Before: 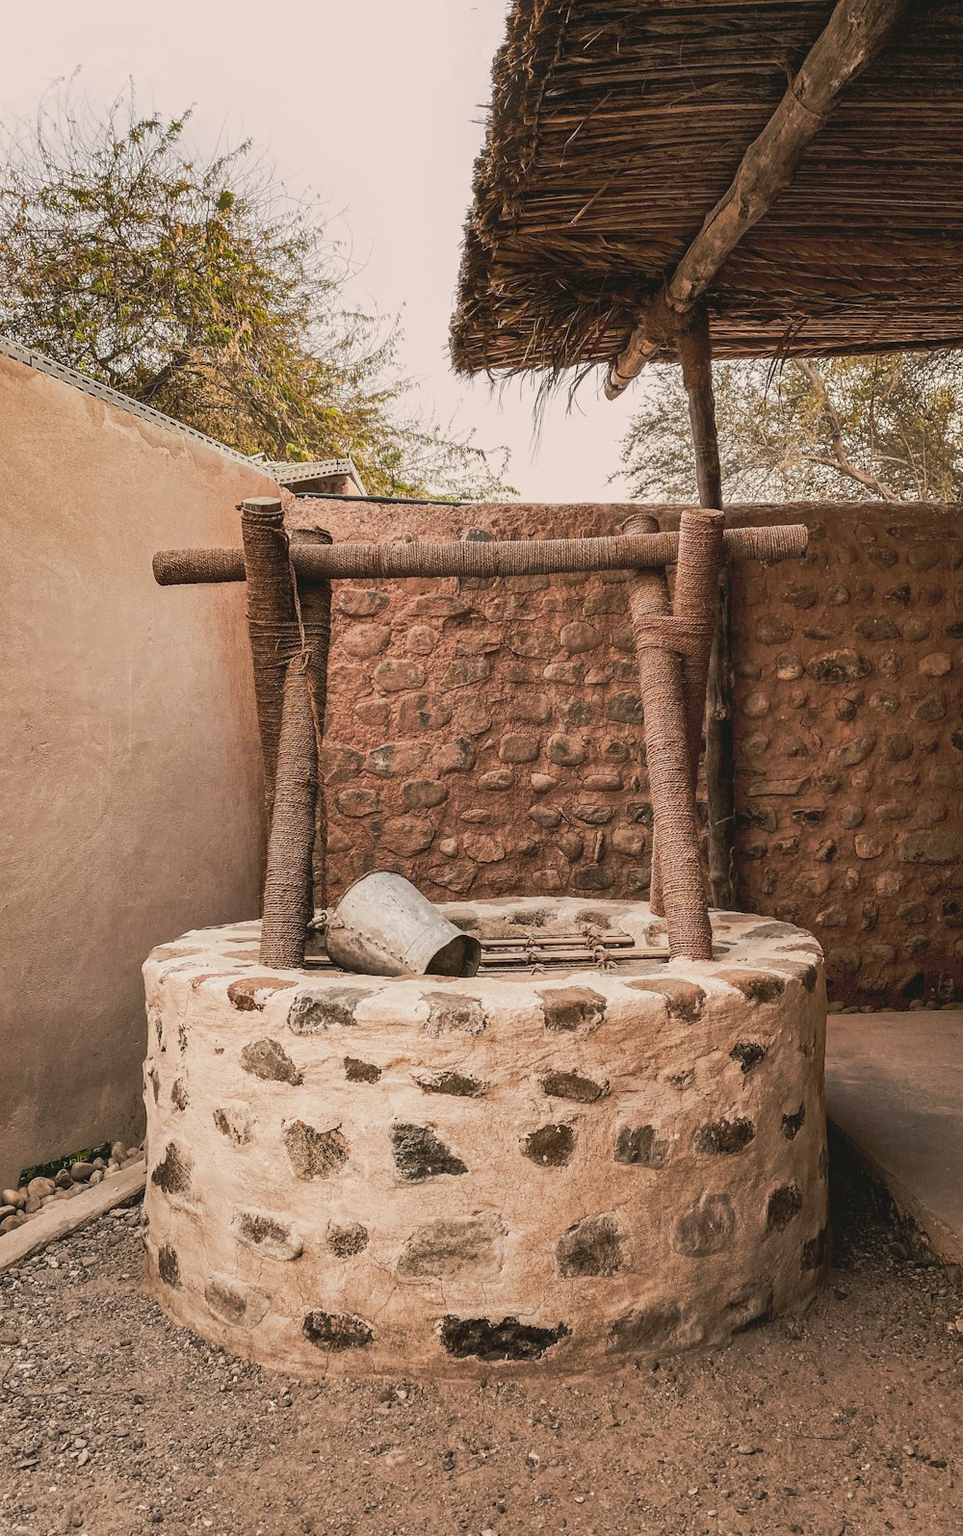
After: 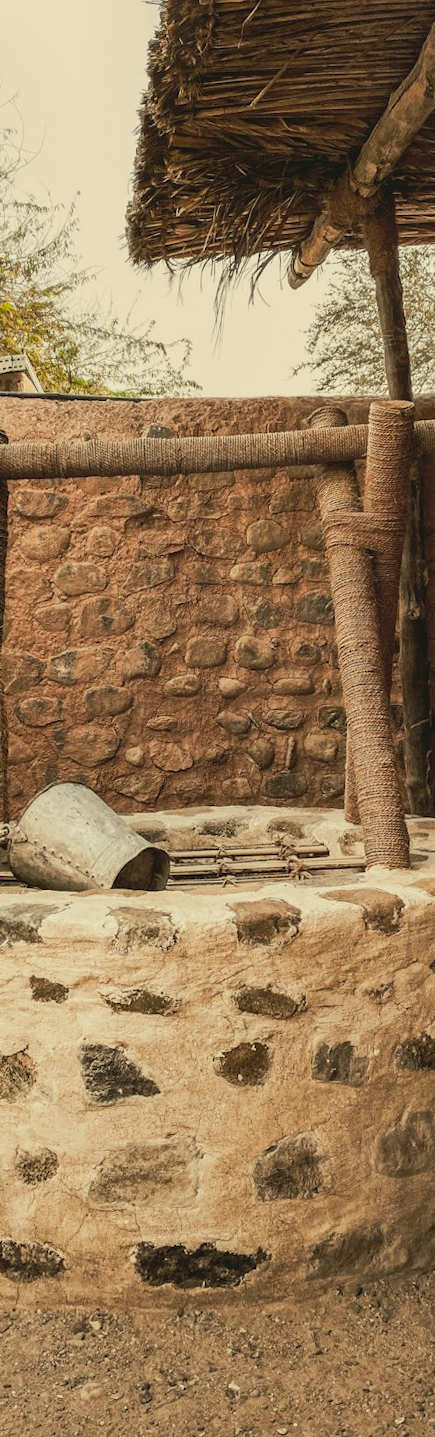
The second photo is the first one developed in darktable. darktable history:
color correction: highlights a* -5.94, highlights b* 11.19
crop: left 33.452%, top 6.025%, right 23.155%
white balance: red 1.009, blue 0.985
rotate and perspective: rotation -1°, crop left 0.011, crop right 0.989, crop top 0.025, crop bottom 0.975
